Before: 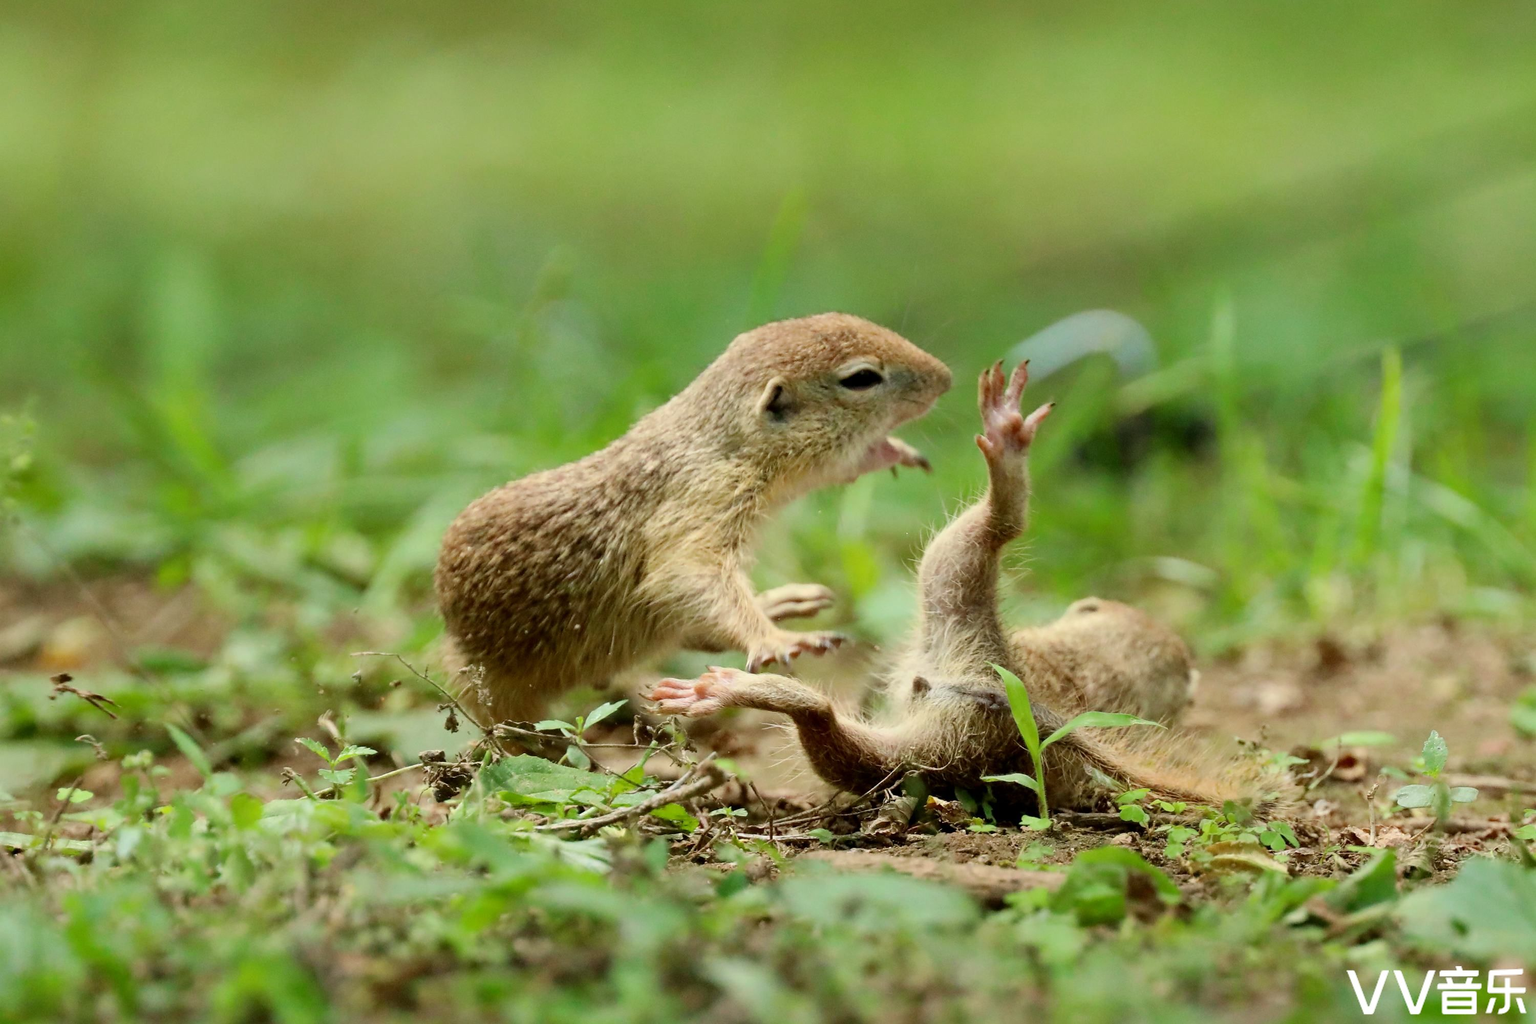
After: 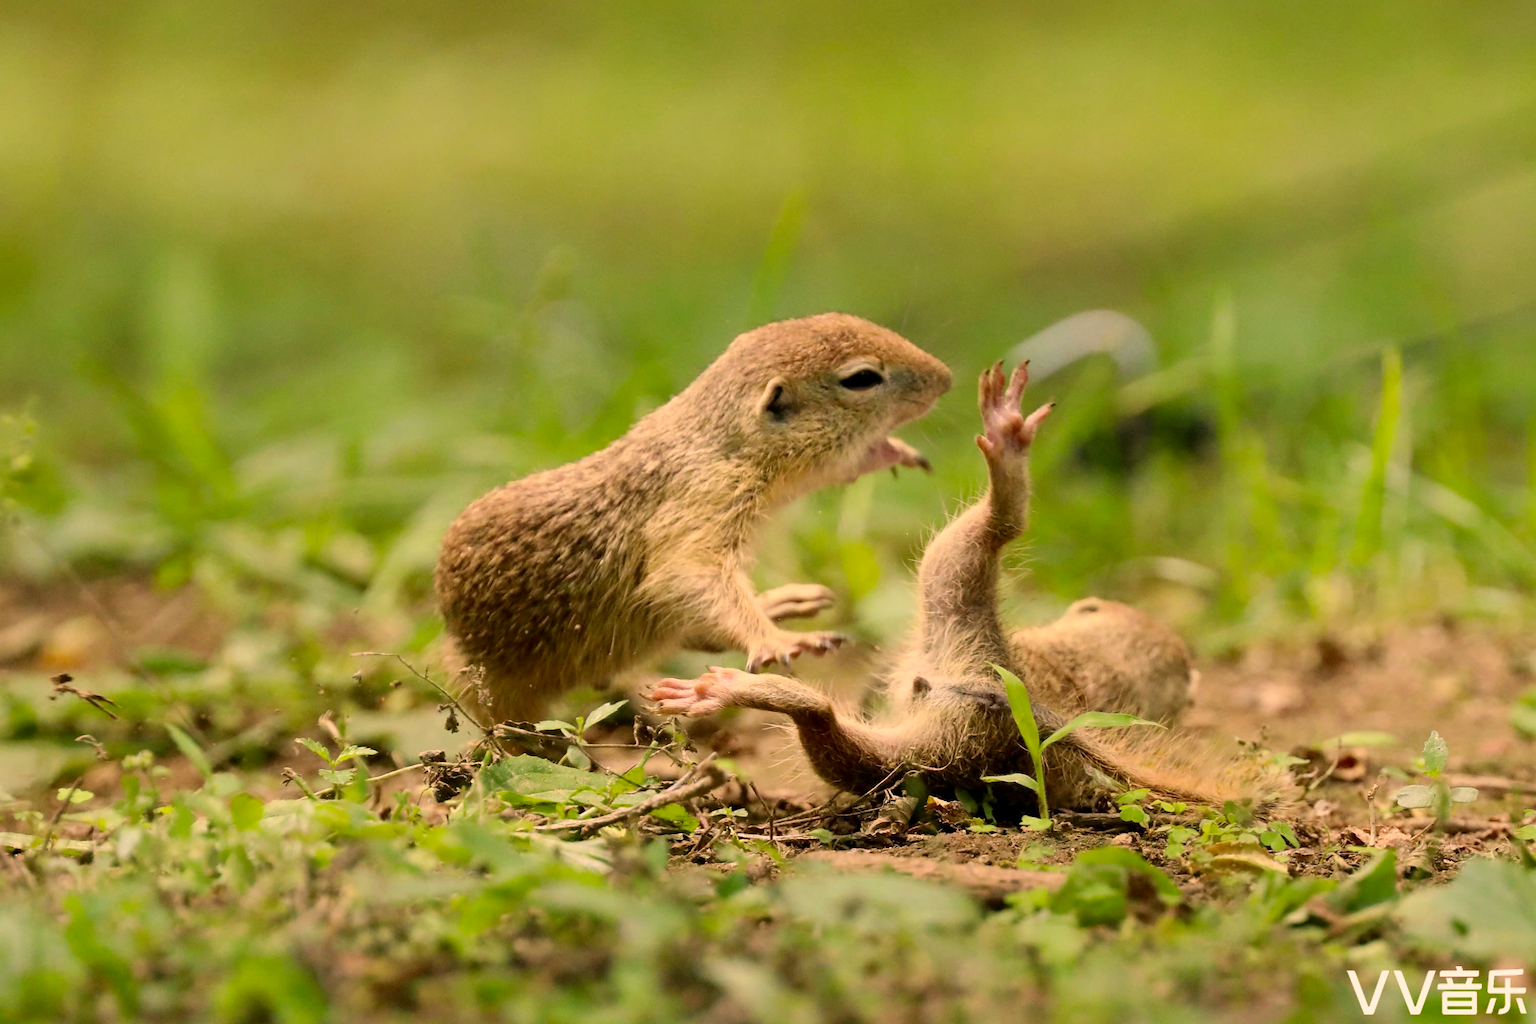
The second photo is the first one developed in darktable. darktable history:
color correction: highlights a* 17.63, highlights b* 18.78
